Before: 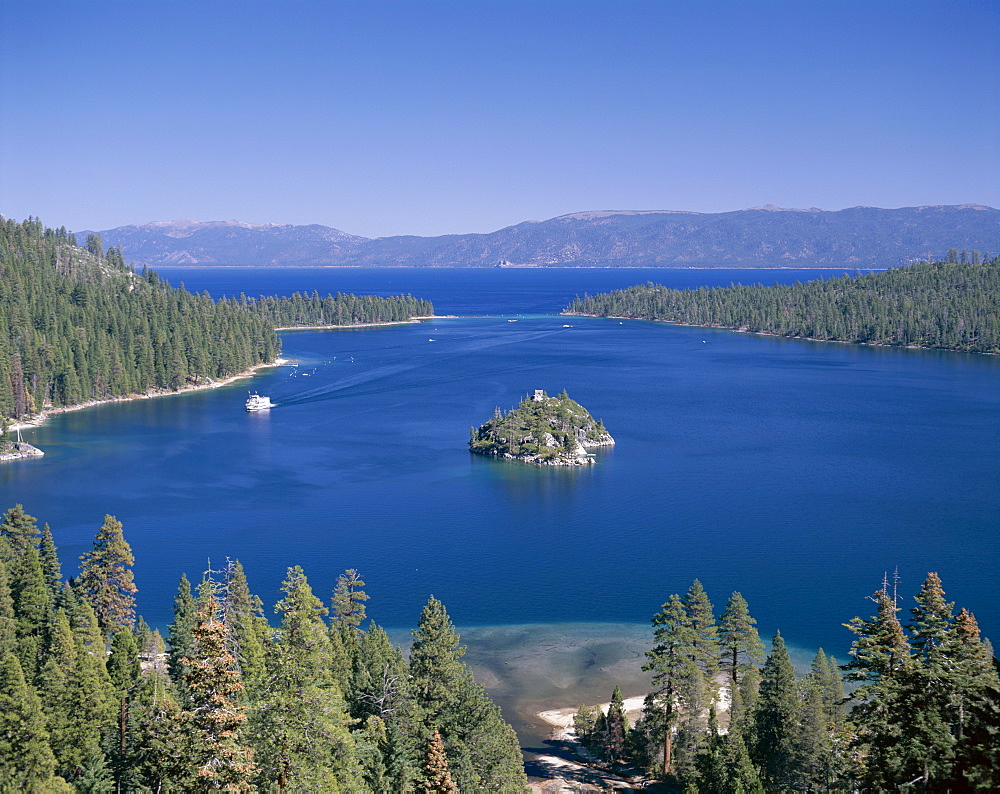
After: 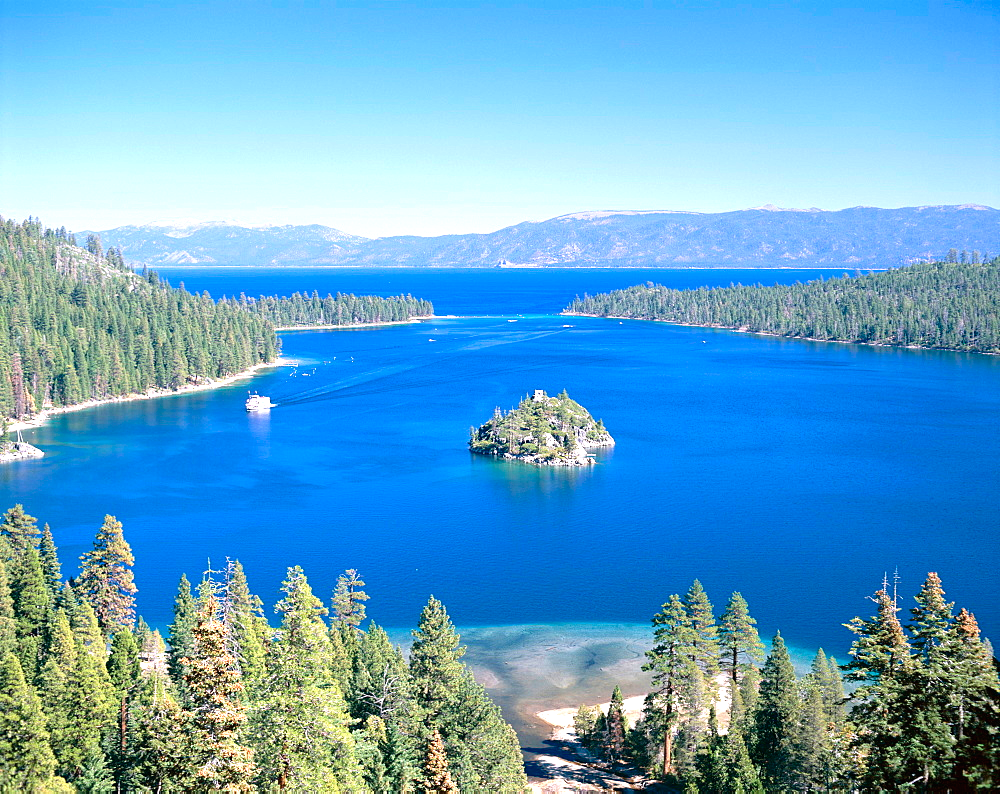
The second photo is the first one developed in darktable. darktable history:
exposure: black level correction 0, exposure 1.2 EV, compensate highlight preservation false
tone equalizer: on, module defaults
